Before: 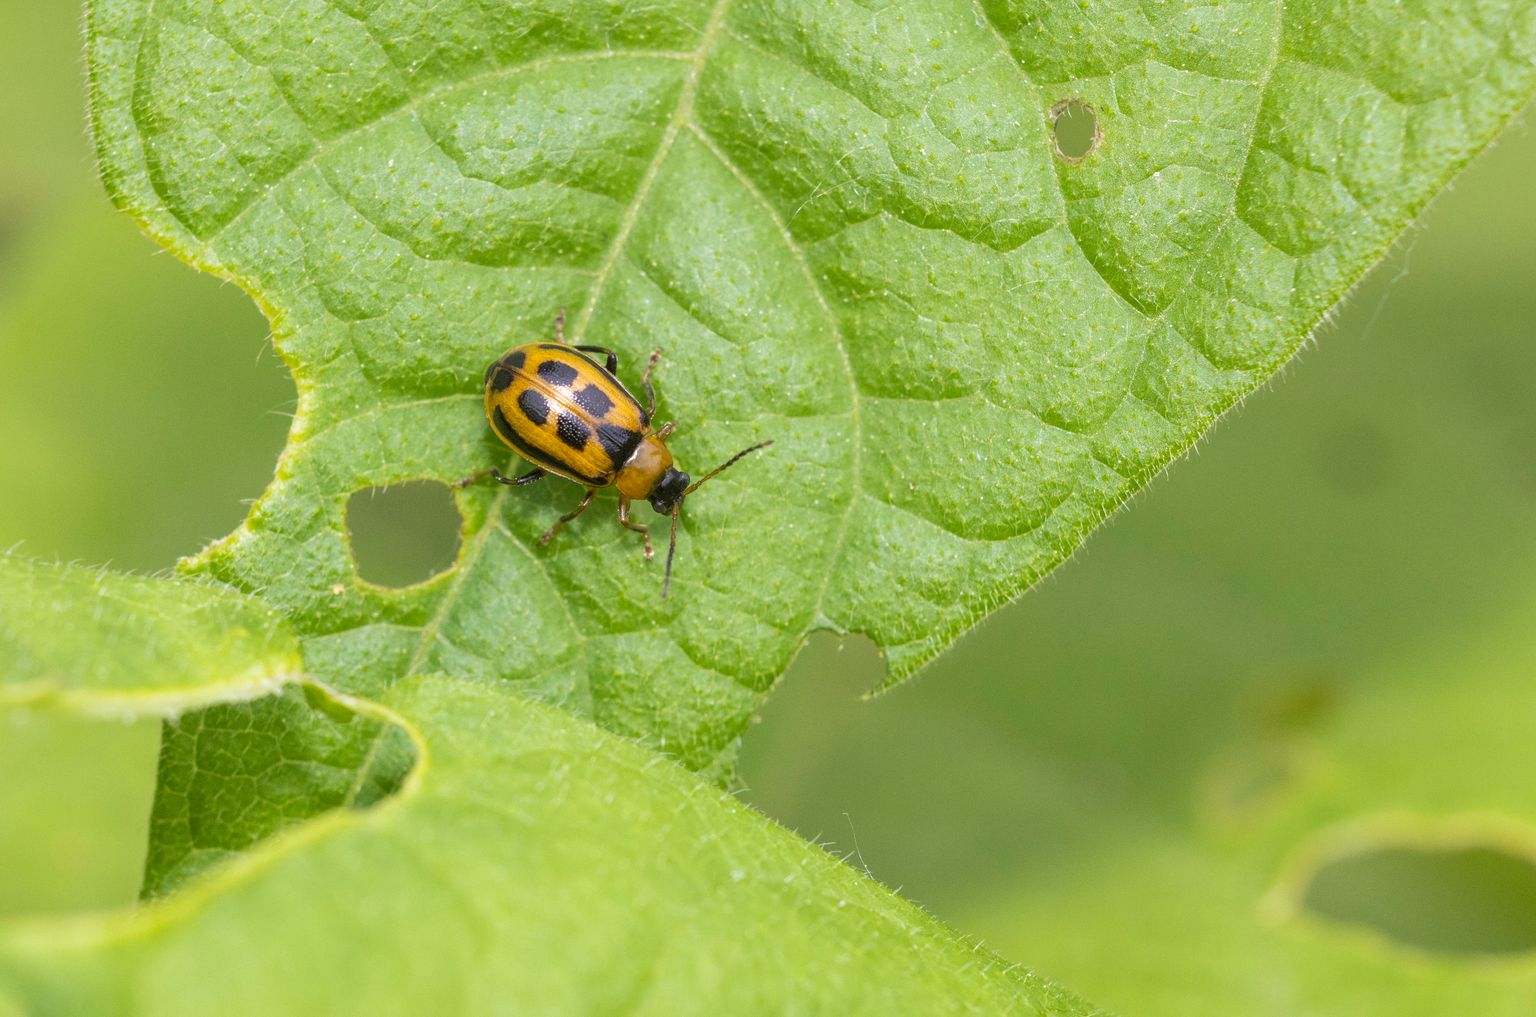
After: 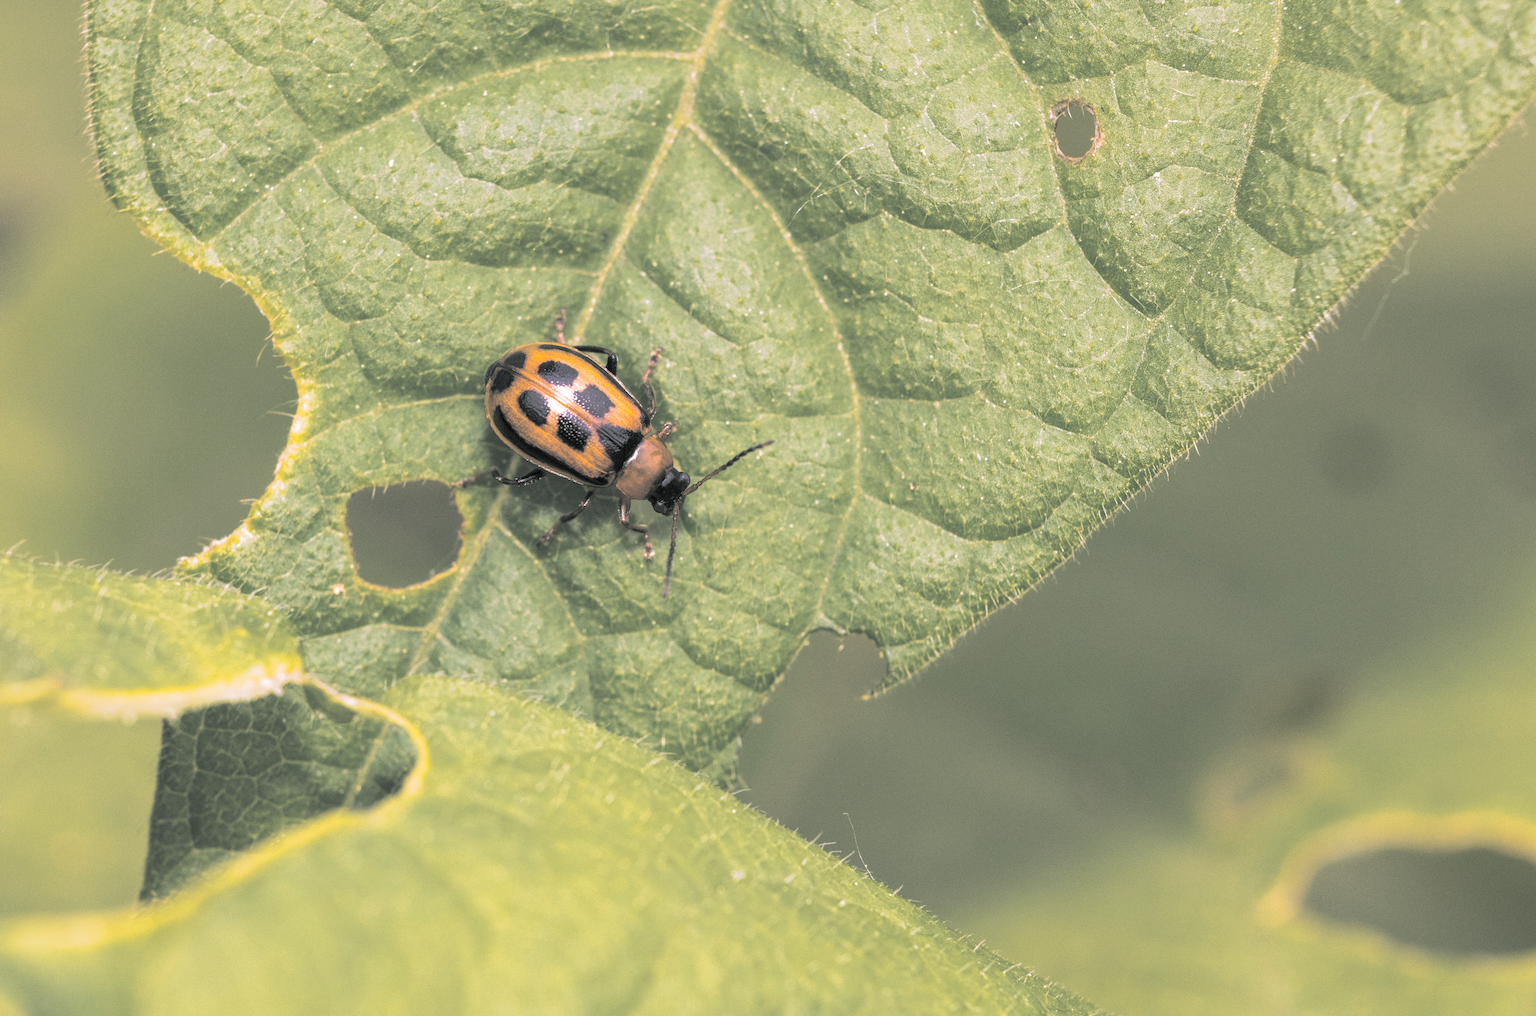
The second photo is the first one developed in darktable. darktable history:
white balance: red 1.188, blue 1.11
split-toning: shadows › hue 190.8°, shadows › saturation 0.05, highlights › hue 54°, highlights › saturation 0.05, compress 0%
